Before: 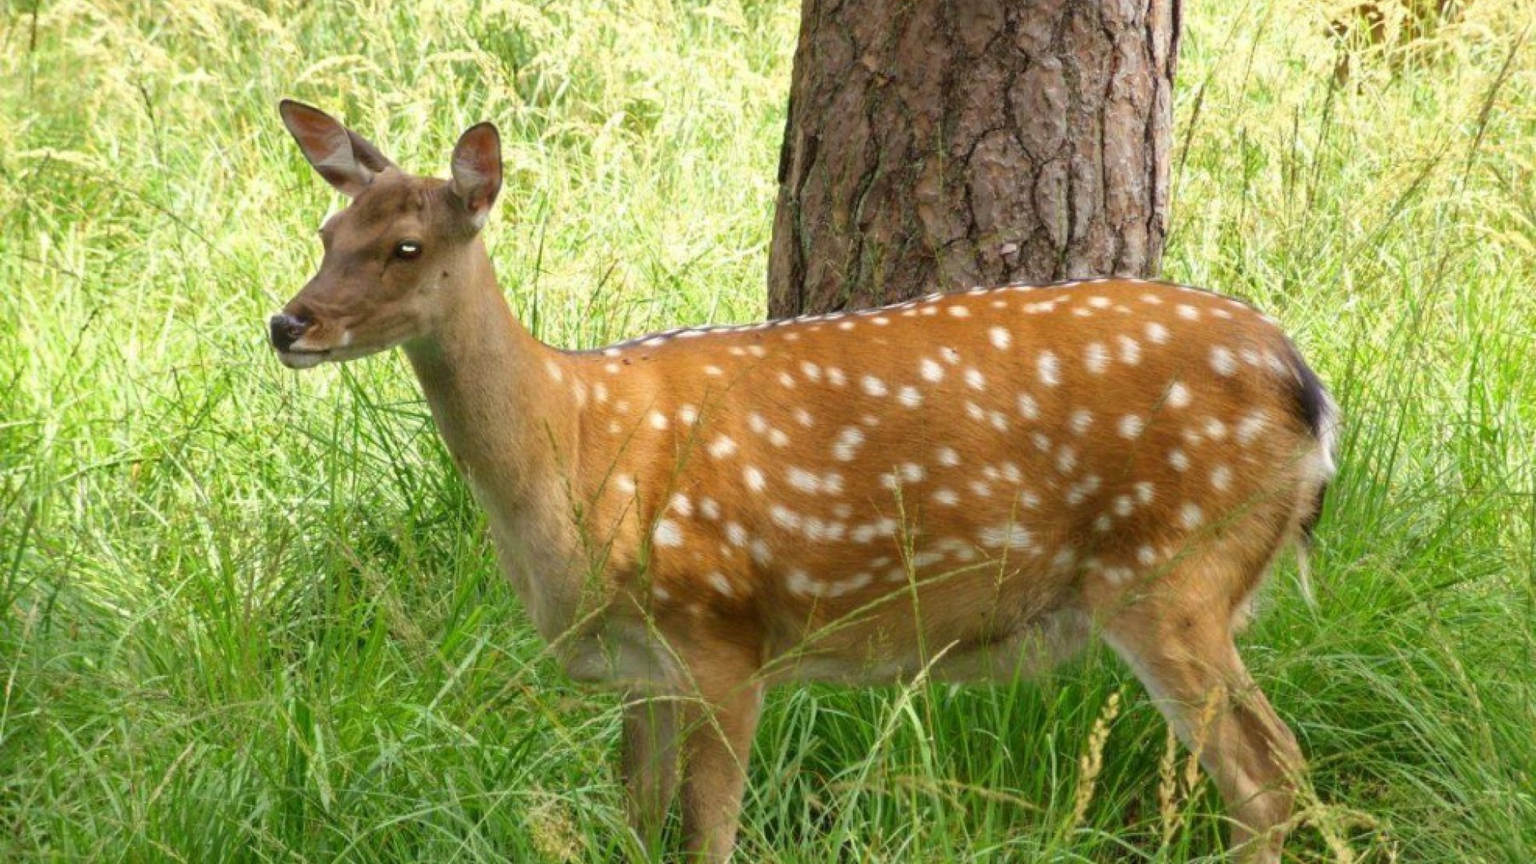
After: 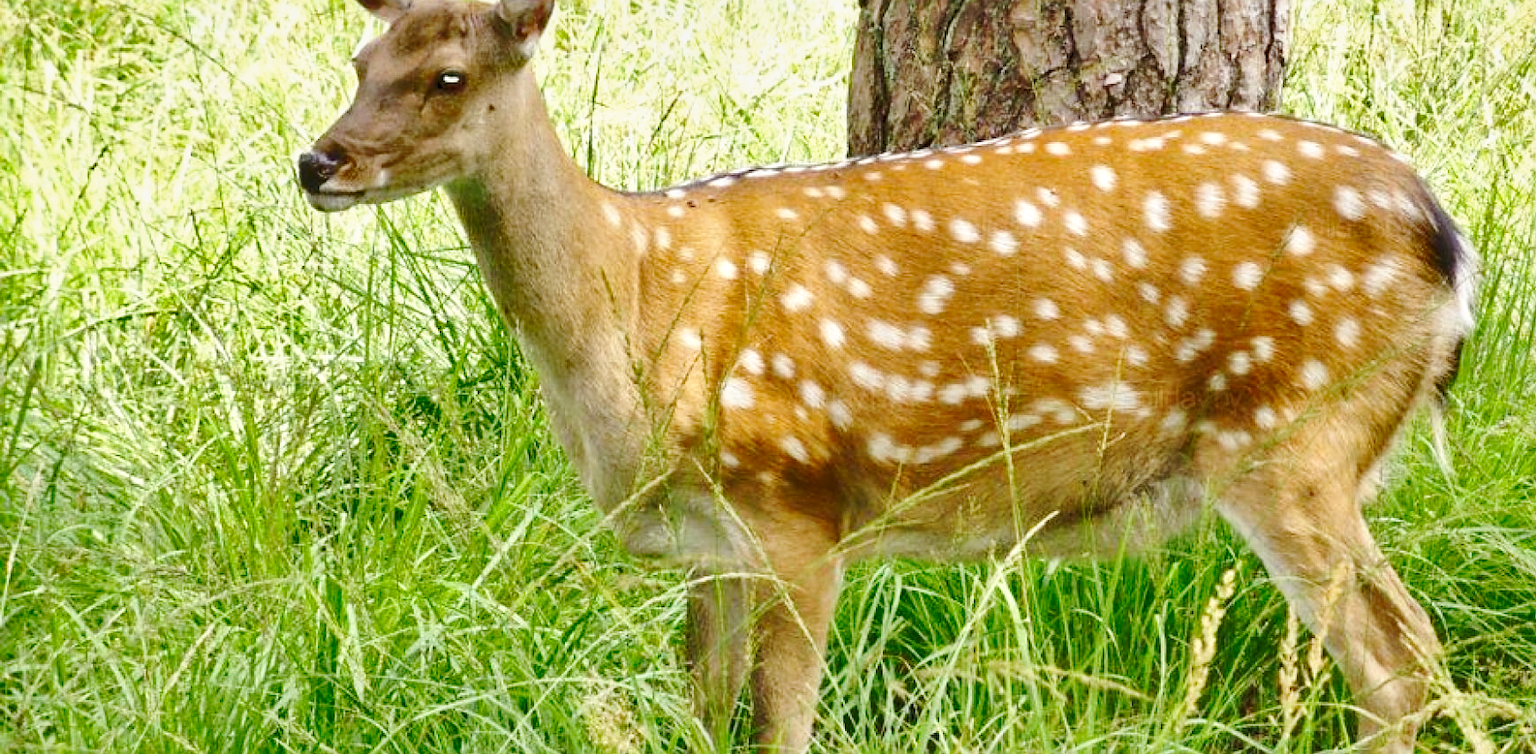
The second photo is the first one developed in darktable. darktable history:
exposure: exposure -0.04 EV, compensate exposure bias true, compensate highlight preservation false
tone equalizer: -8 EV -1.81 EV, -7 EV -1.16 EV, -6 EV -1.6 EV
crop: top 20.515%, right 9.359%, bottom 0.317%
local contrast: mode bilateral grid, contrast 19, coarseness 50, detail 130%, midtone range 0.2
sharpen: on, module defaults
base curve: curves: ch0 [(0, 0) (0.025, 0.046) (0.112, 0.277) (0.467, 0.74) (0.814, 0.929) (1, 0.942)], preserve colors none
shadows and highlights: low approximation 0.01, soften with gaussian
